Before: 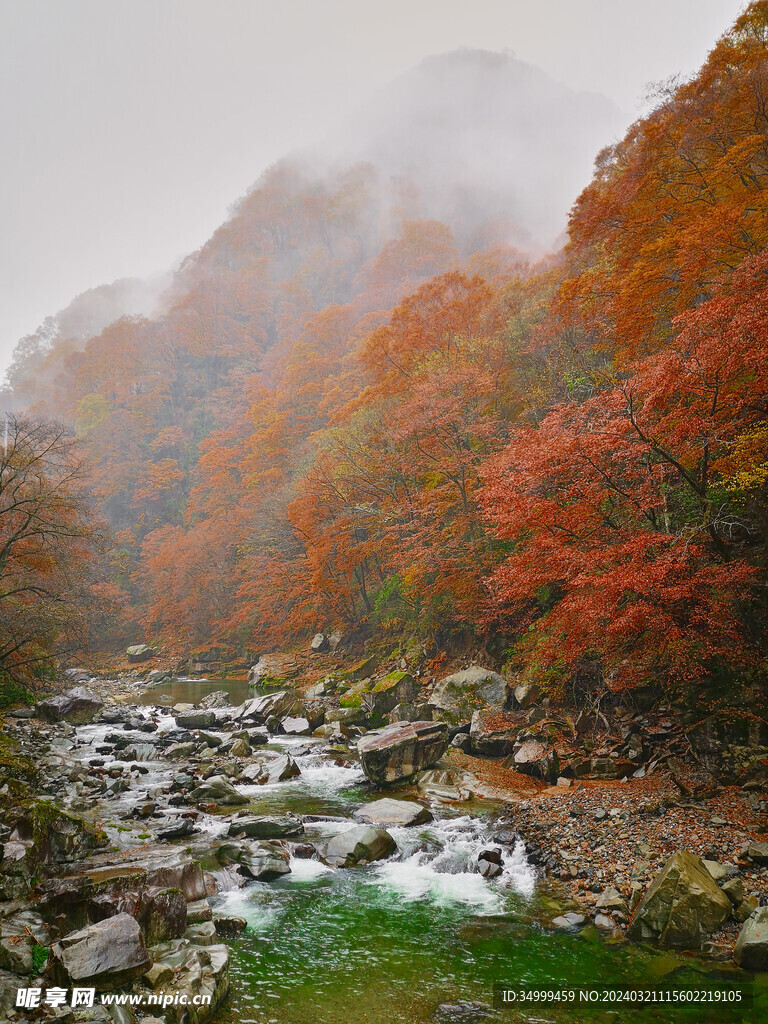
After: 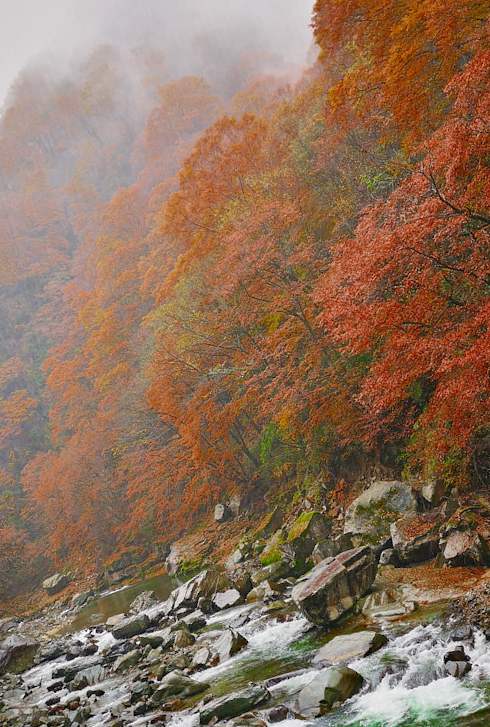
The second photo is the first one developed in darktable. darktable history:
haze removal: compatibility mode true, adaptive false
crop and rotate: angle 19.8°, left 6.99%, right 4.137%, bottom 1.108%
